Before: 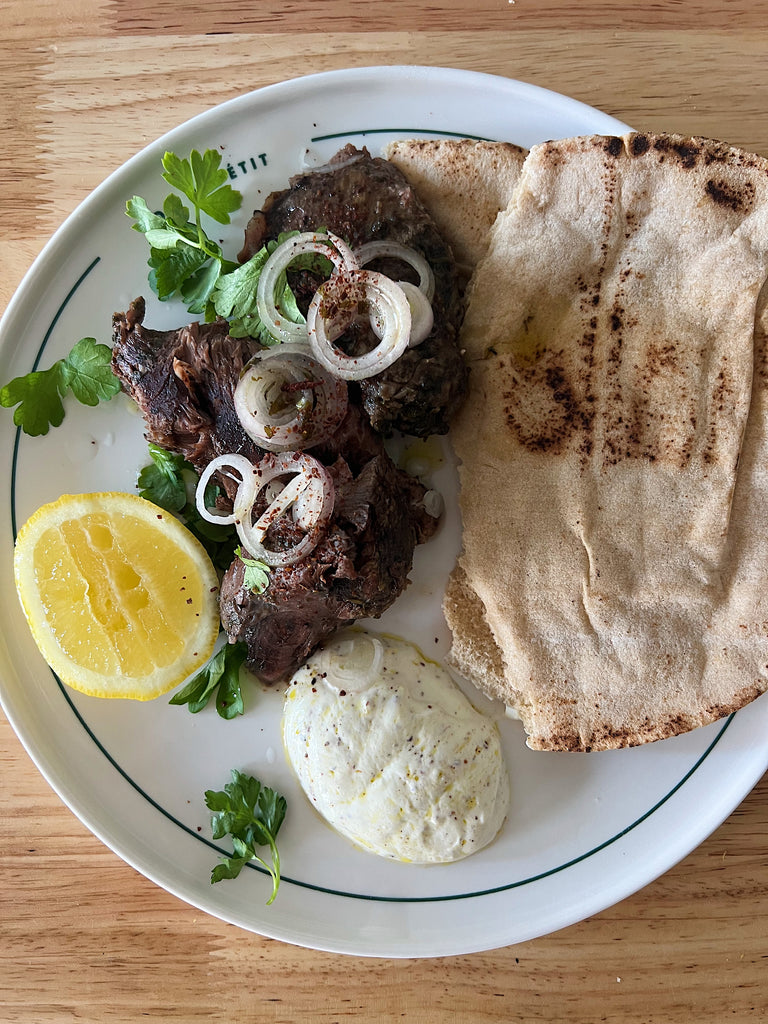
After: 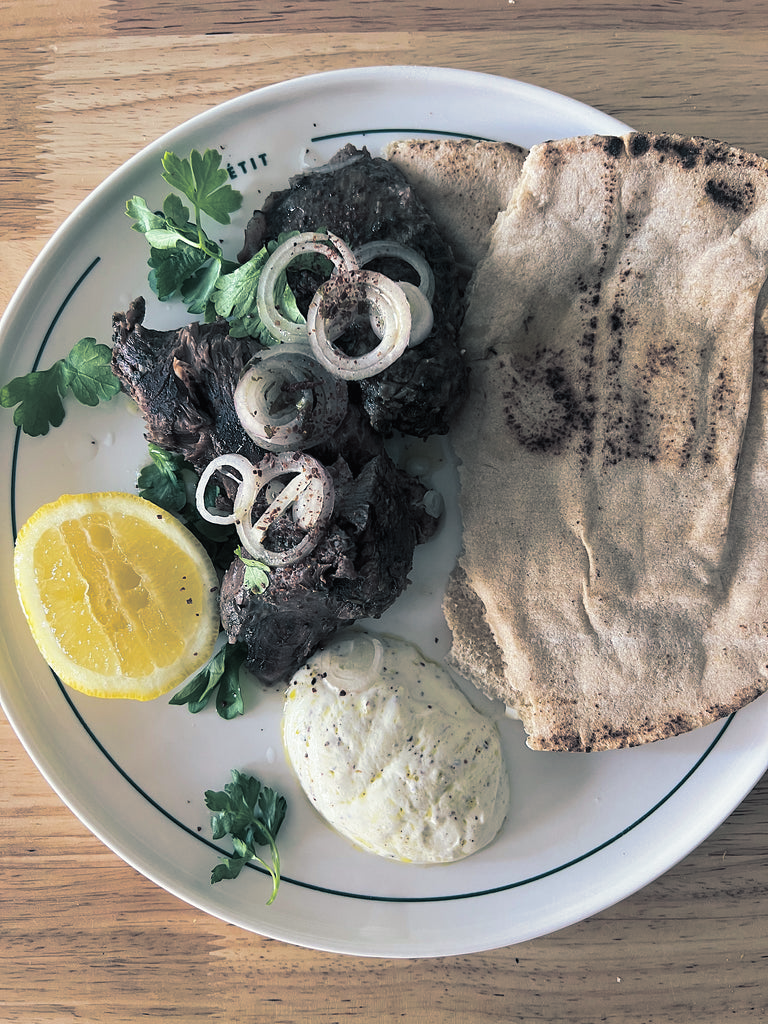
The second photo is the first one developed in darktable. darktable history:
color balance: mode lift, gamma, gain (sRGB), lift [1, 1.049, 1, 1]
split-toning: shadows › hue 205.2°, shadows › saturation 0.43, highlights › hue 54°, highlights › saturation 0.54
